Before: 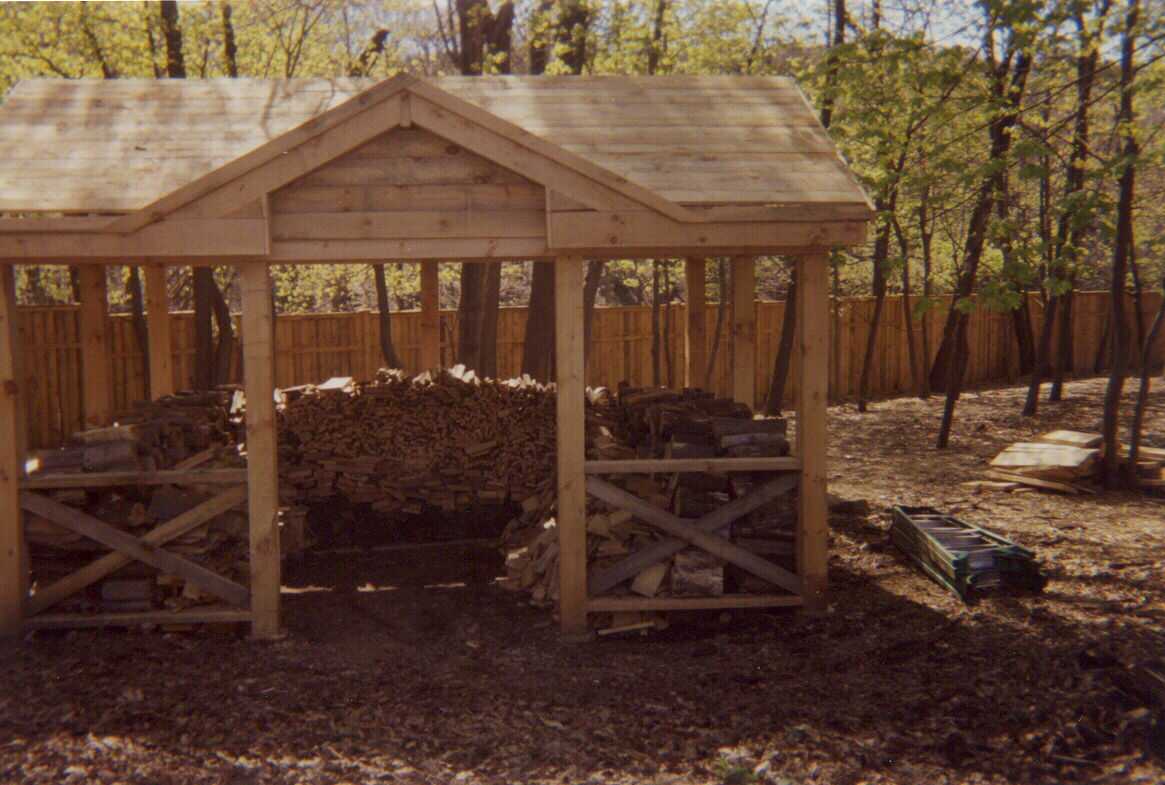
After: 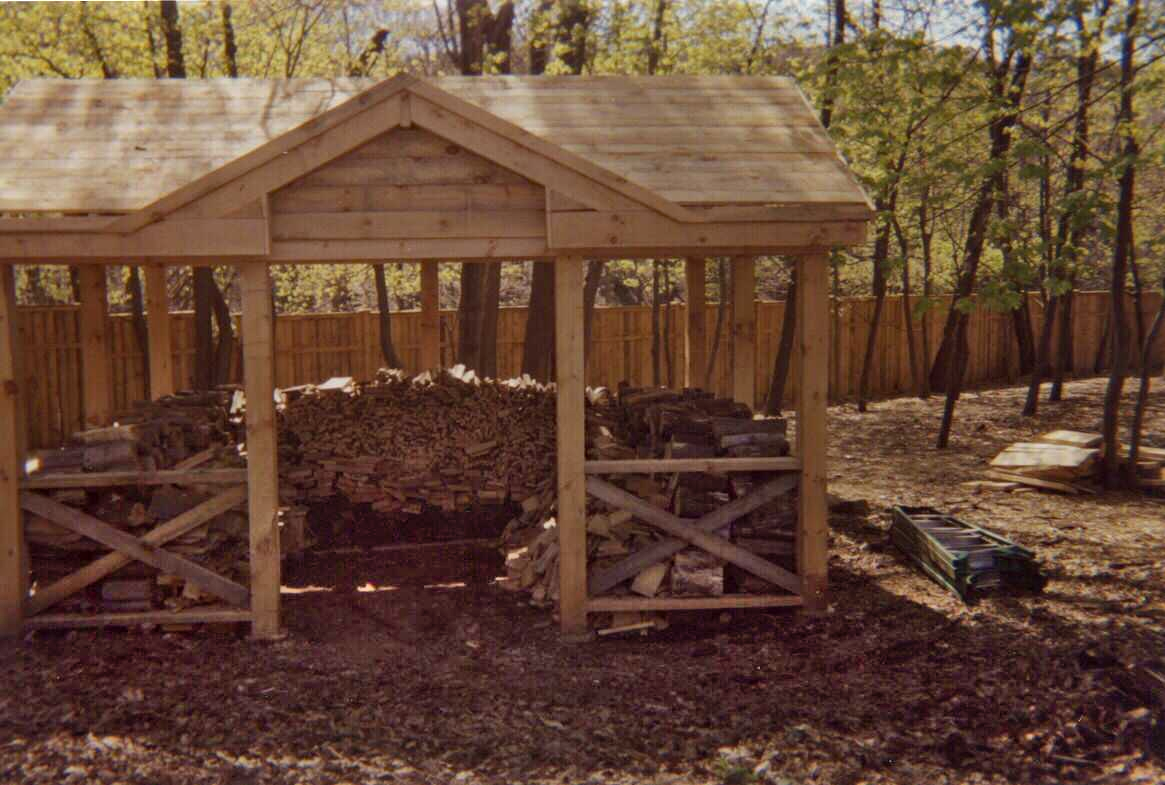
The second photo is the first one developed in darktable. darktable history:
haze removal: compatibility mode true, adaptive false
base curve: curves: ch0 [(0, 0) (0.74, 0.67) (1, 1)]
shadows and highlights: radius 44.78, white point adjustment 6.64, compress 79.65%, highlights color adjustment 78.42%, soften with gaussian
tone equalizer: on, module defaults
